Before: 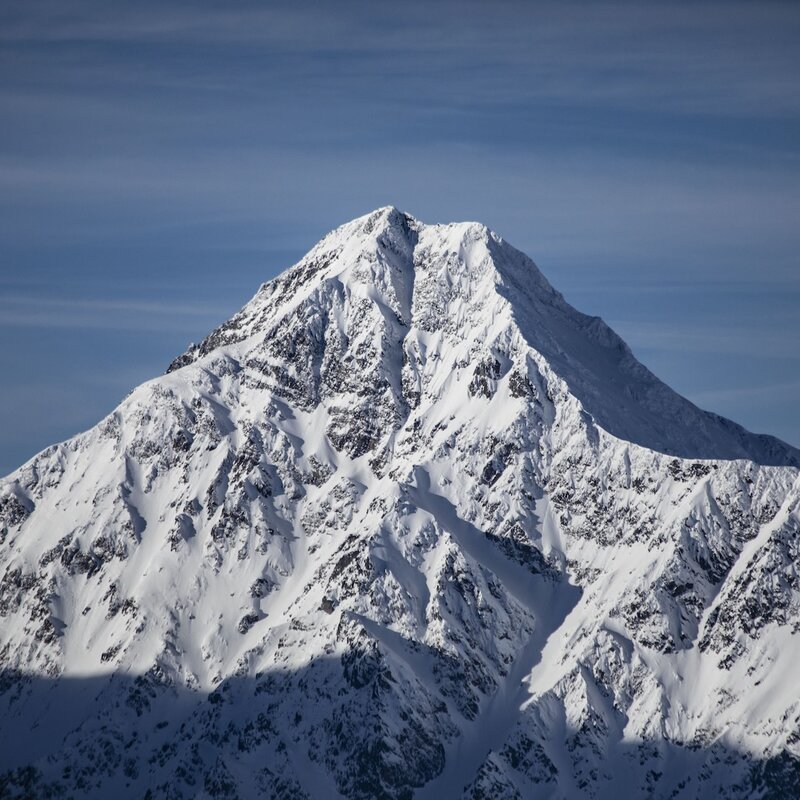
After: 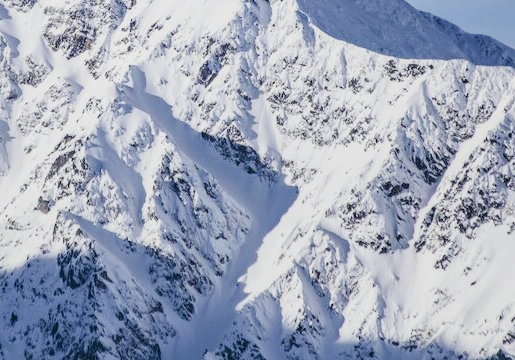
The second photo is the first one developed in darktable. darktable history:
exposure: black level correction 0.001, exposure 1.712 EV, compensate exposure bias true, compensate highlight preservation false
crop and rotate: left 35.588%, top 50.07%, bottom 4.815%
filmic rgb: black relative exposure -6.07 EV, white relative exposure 6.97 EV, hardness 2.25
local contrast: detail 109%
